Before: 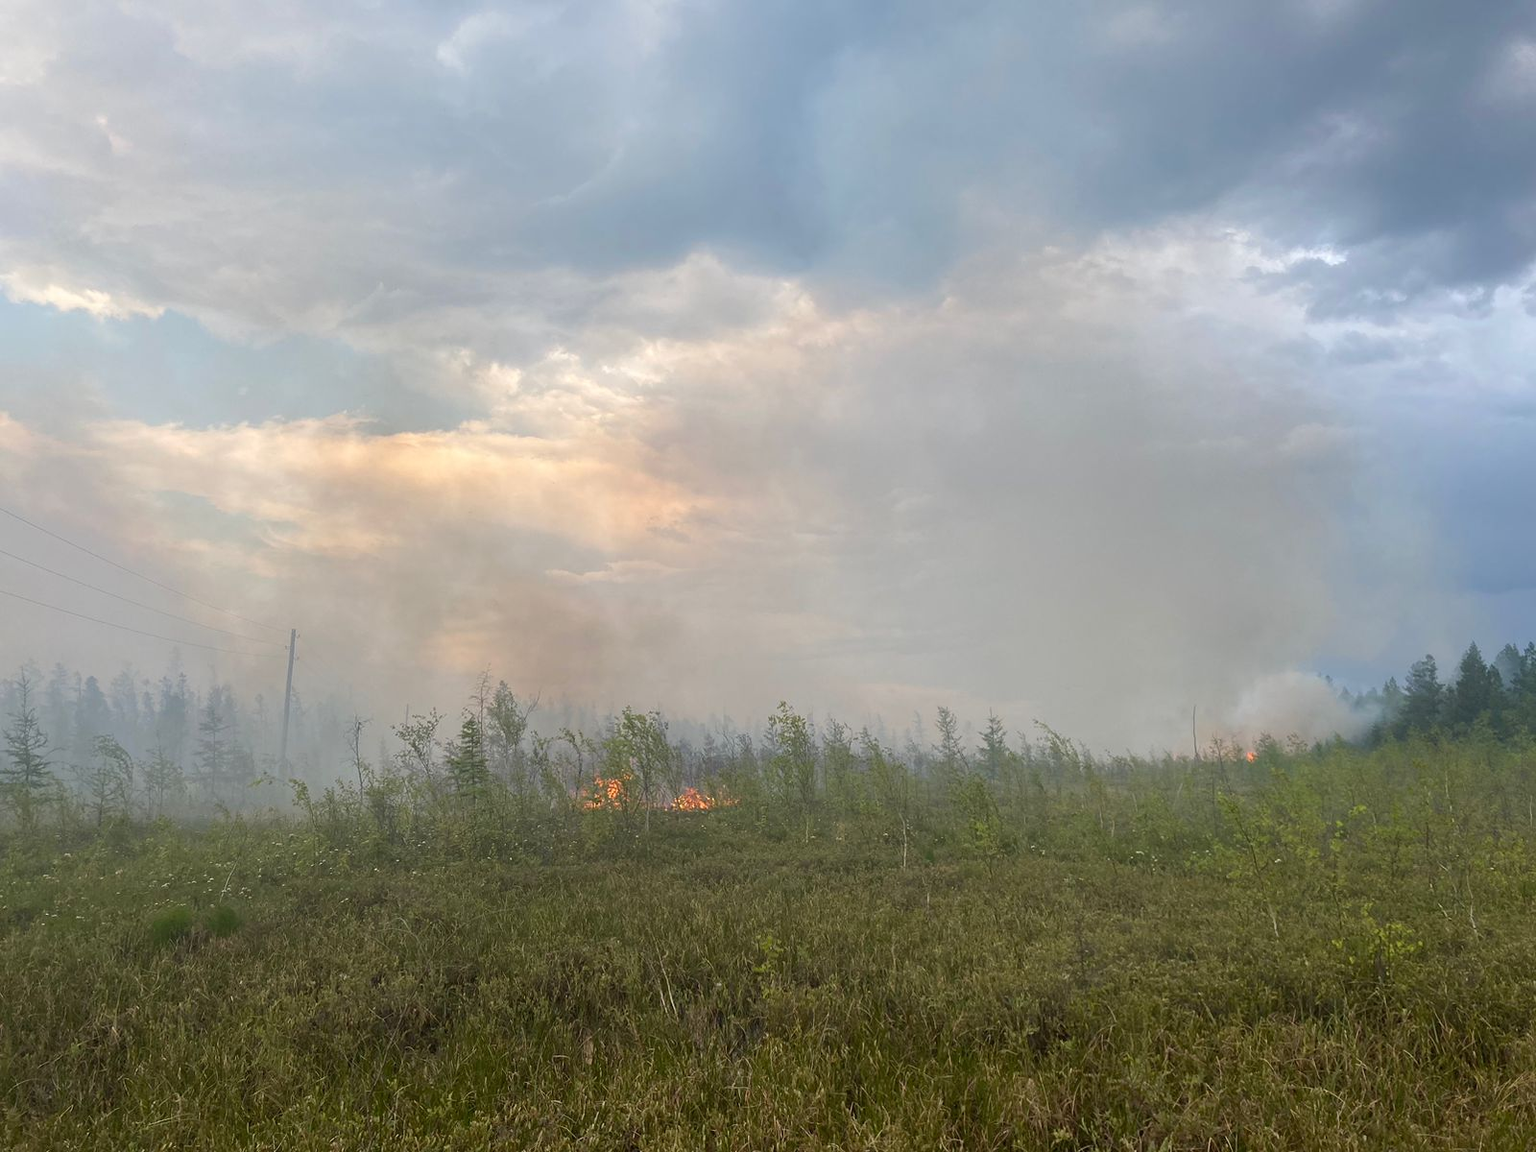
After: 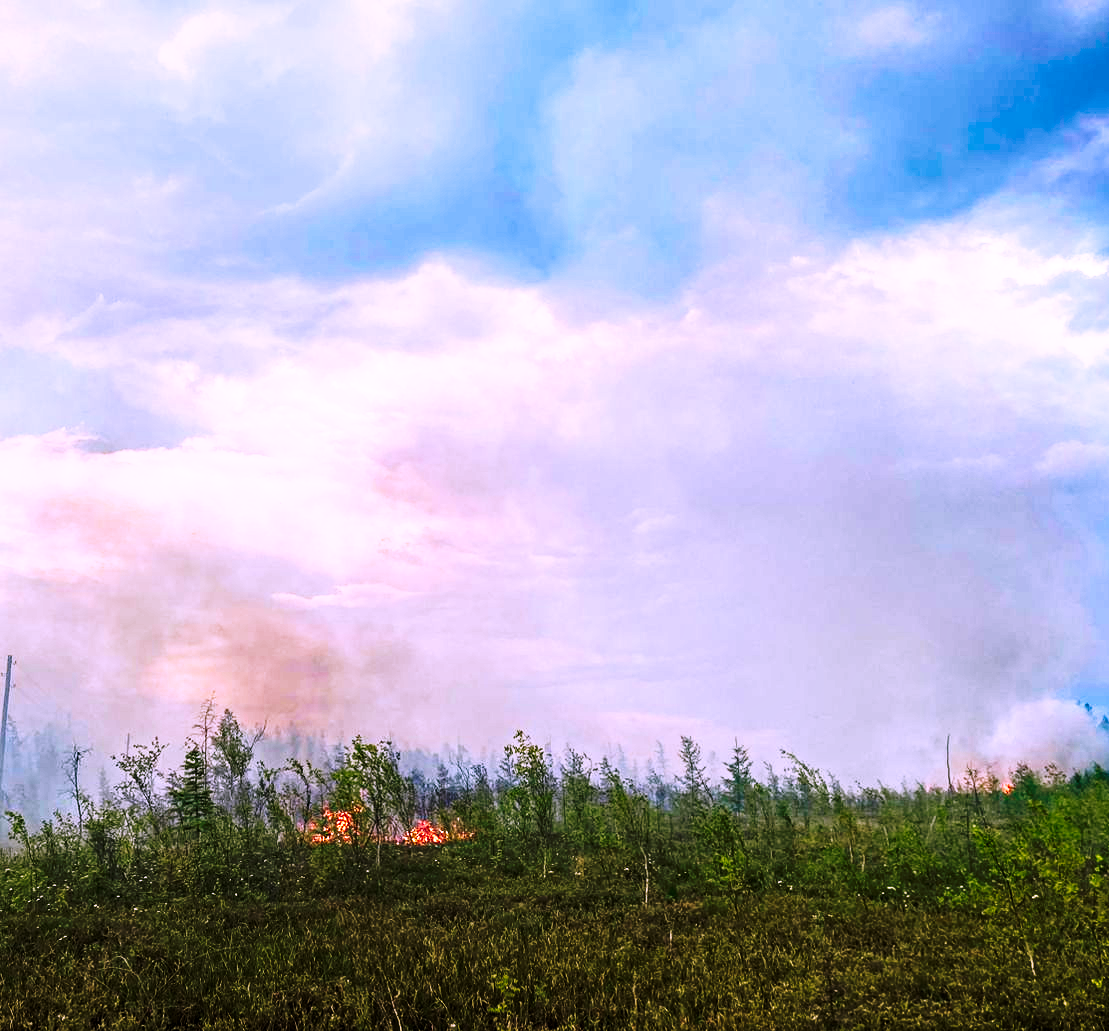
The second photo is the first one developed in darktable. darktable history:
tone curve: curves: ch0 [(0, 0) (0.003, 0.004) (0.011, 0.006) (0.025, 0.008) (0.044, 0.012) (0.069, 0.017) (0.1, 0.021) (0.136, 0.029) (0.177, 0.043) (0.224, 0.062) (0.277, 0.108) (0.335, 0.166) (0.399, 0.301) (0.468, 0.467) (0.543, 0.64) (0.623, 0.803) (0.709, 0.908) (0.801, 0.969) (0.898, 0.988) (1, 1)], preserve colors none
color correction: highlights a* 15.24, highlights b* -25.33
local contrast: highlights 82%, shadows 79%
color balance rgb: global offset › luminance -0.507%, perceptual saturation grading › global saturation 0.085%, perceptual saturation grading › highlights -8.322%, perceptual saturation grading › mid-tones 18.691%, perceptual saturation grading › shadows 28.784%
crop: left 18.533%, right 12.148%, bottom 14.046%
haze removal: strength 0.28, distance 0.246, adaptive false
